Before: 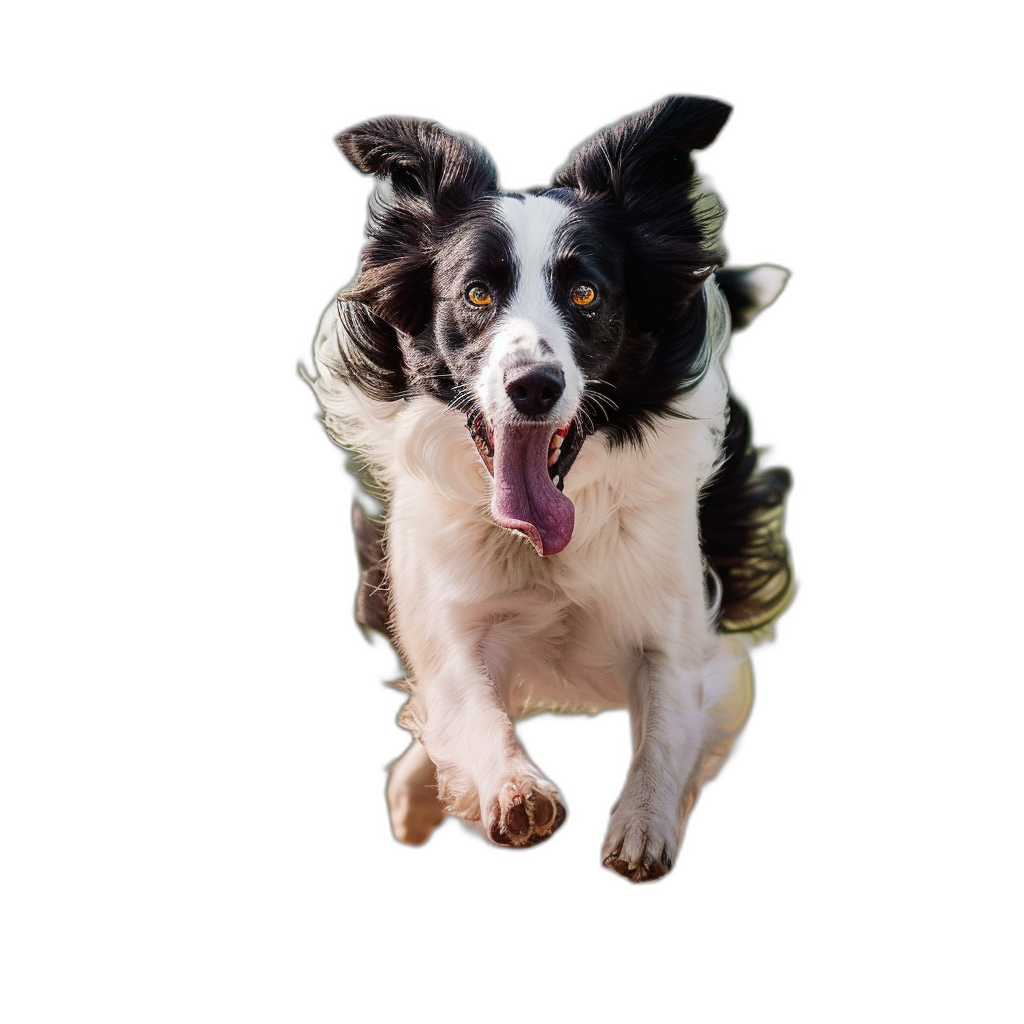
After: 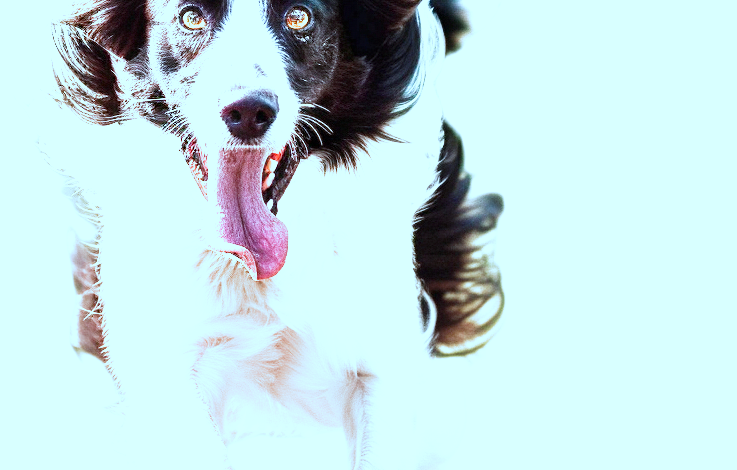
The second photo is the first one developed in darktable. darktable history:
filmic rgb: middle gray luminance 9.23%, black relative exposure -10.55 EV, white relative exposure 3.45 EV, threshold 6 EV, target black luminance 0%, hardness 5.98, latitude 59.69%, contrast 1.087, highlights saturation mix 5%, shadows ↔ highlights balance 29.23%, add noise in highlights 0, preserve chrominance no, color science v3 (2019), use custom middle-gray values true, iterations of high-quality reconstruction 0, contrast in highlights soft, enable highlight reconstruction true
crop and rotate: left 27.938%, top 27.046%, bottom 27.046%
exposure: black level correction 0, exposure 1.6 EV, compensate exposure bias true, compensate highlight preservation false
color correction: highlights a* -9.73, highlights b* -21.22
